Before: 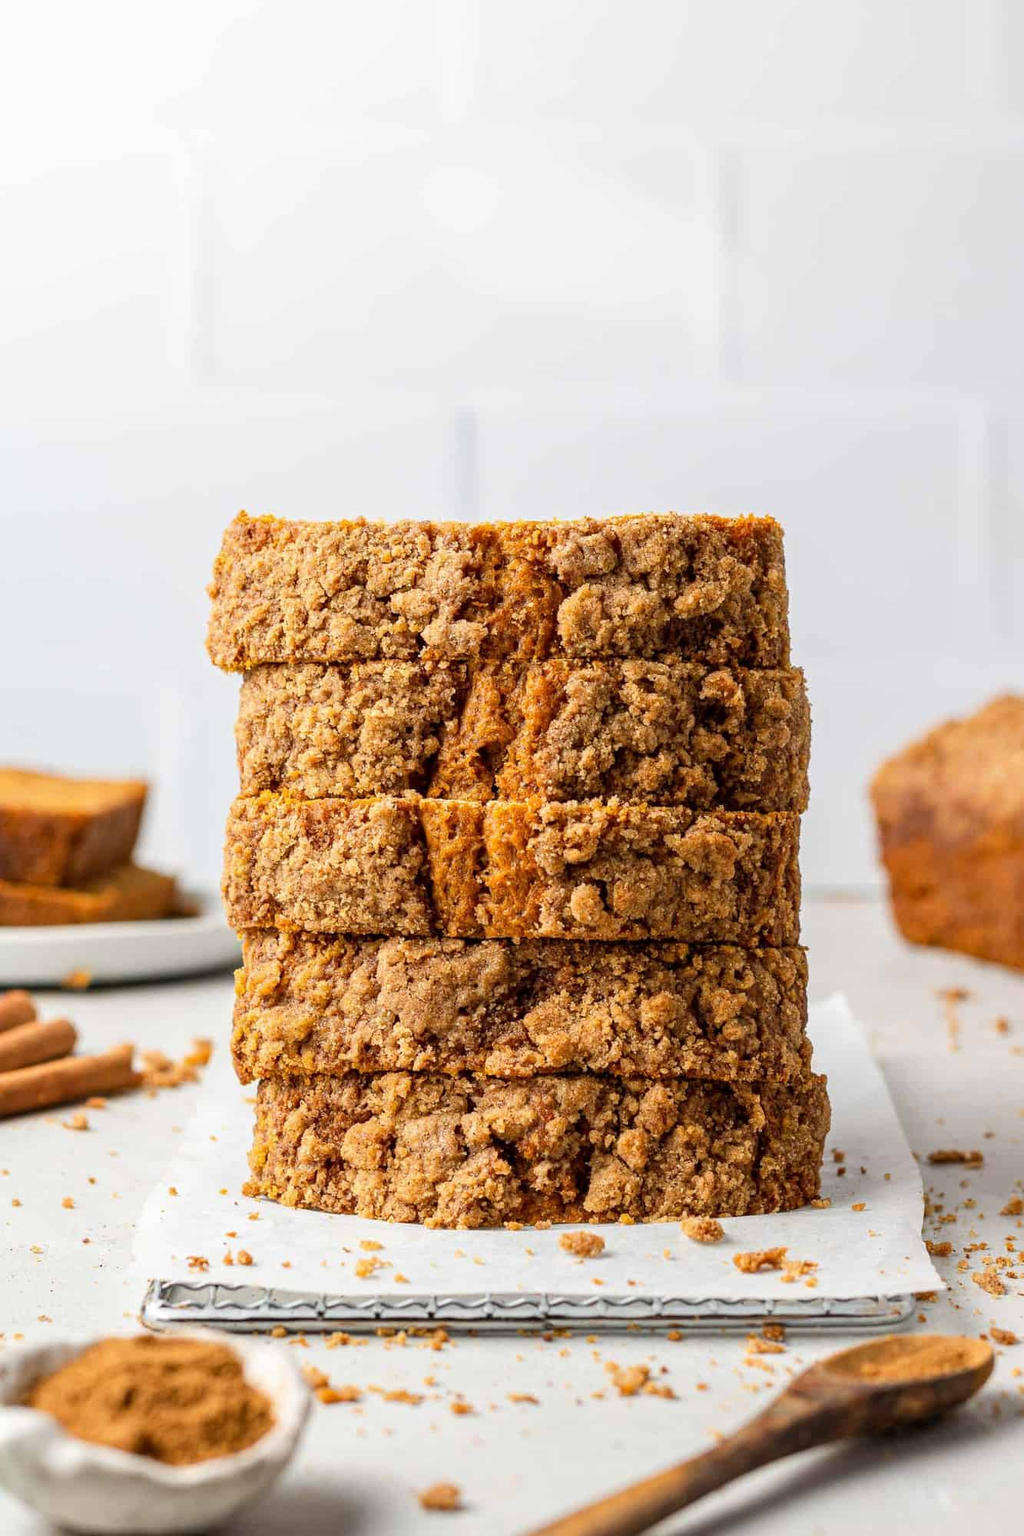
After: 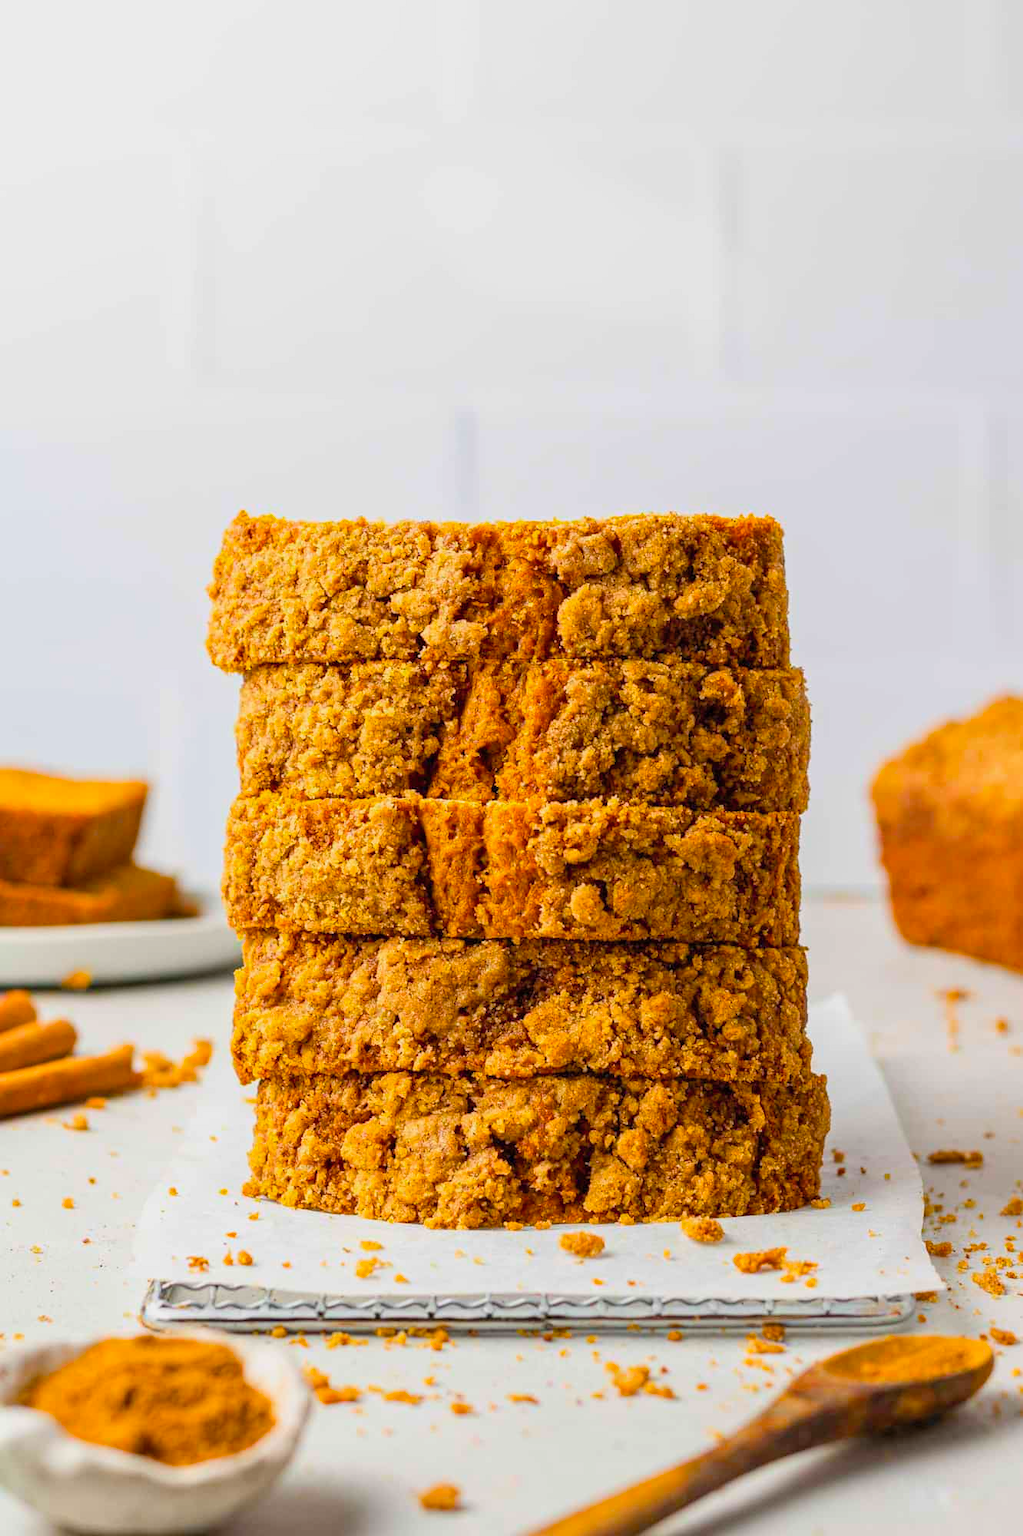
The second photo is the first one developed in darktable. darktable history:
contrast brightness saturation: contrast 0.03, brightness 0.064, saturation 0.121
color balance rgb: linear chroma grading › global chroma 15.105%, perceptual saturation grading › global saturation 25.106%, contrast -10.109%
